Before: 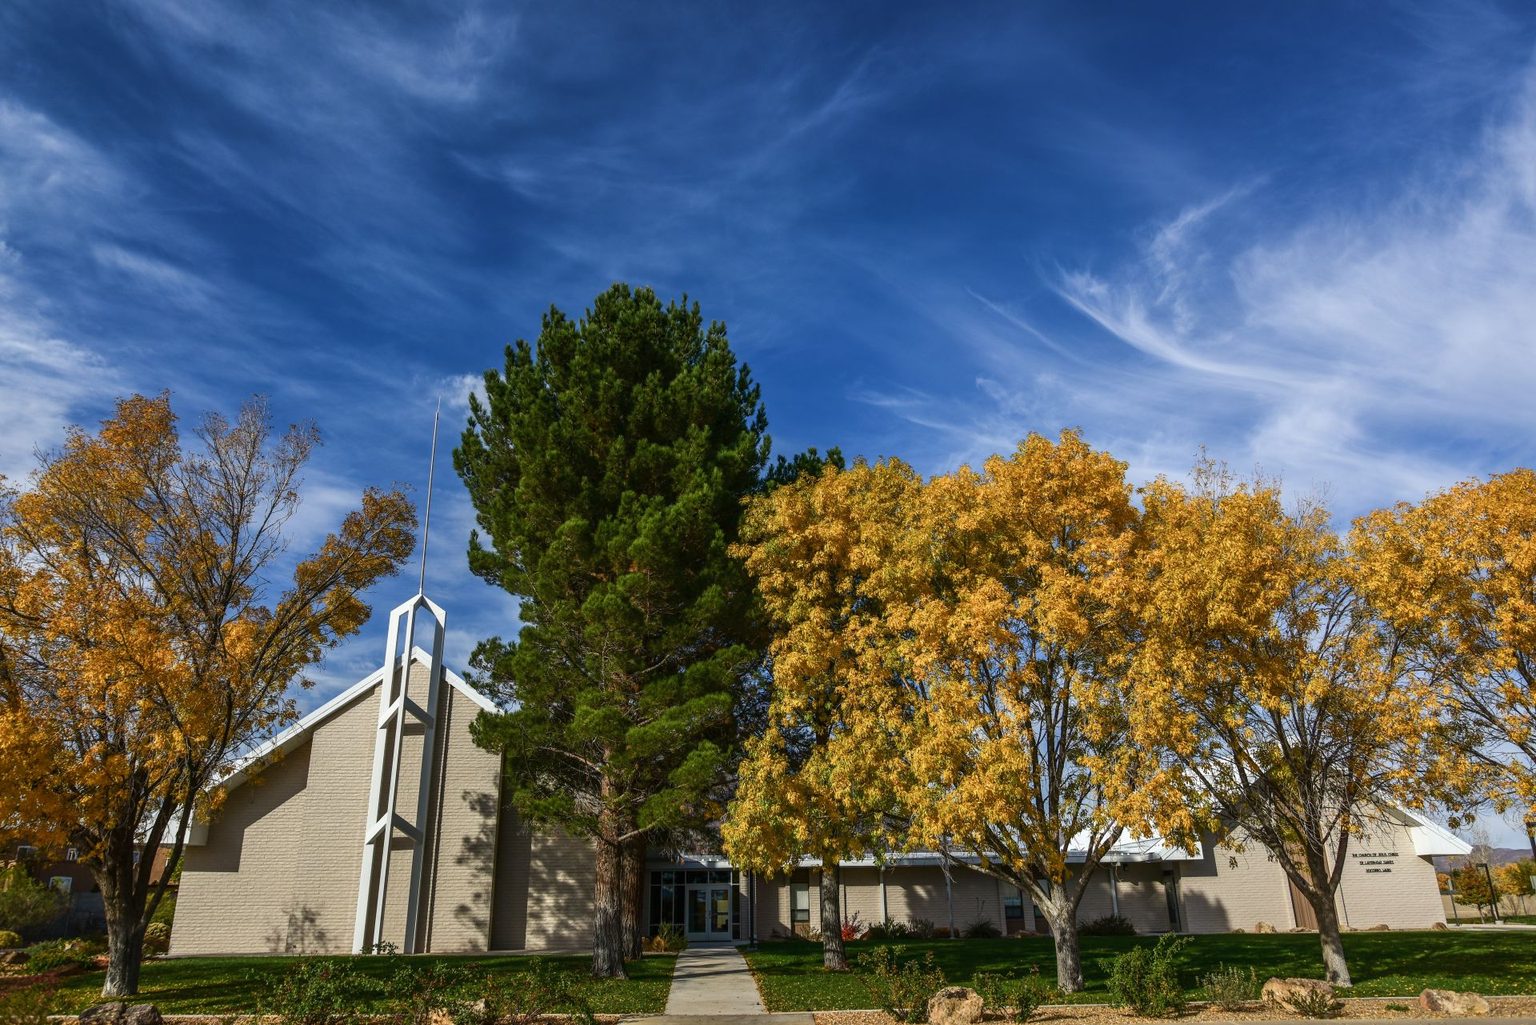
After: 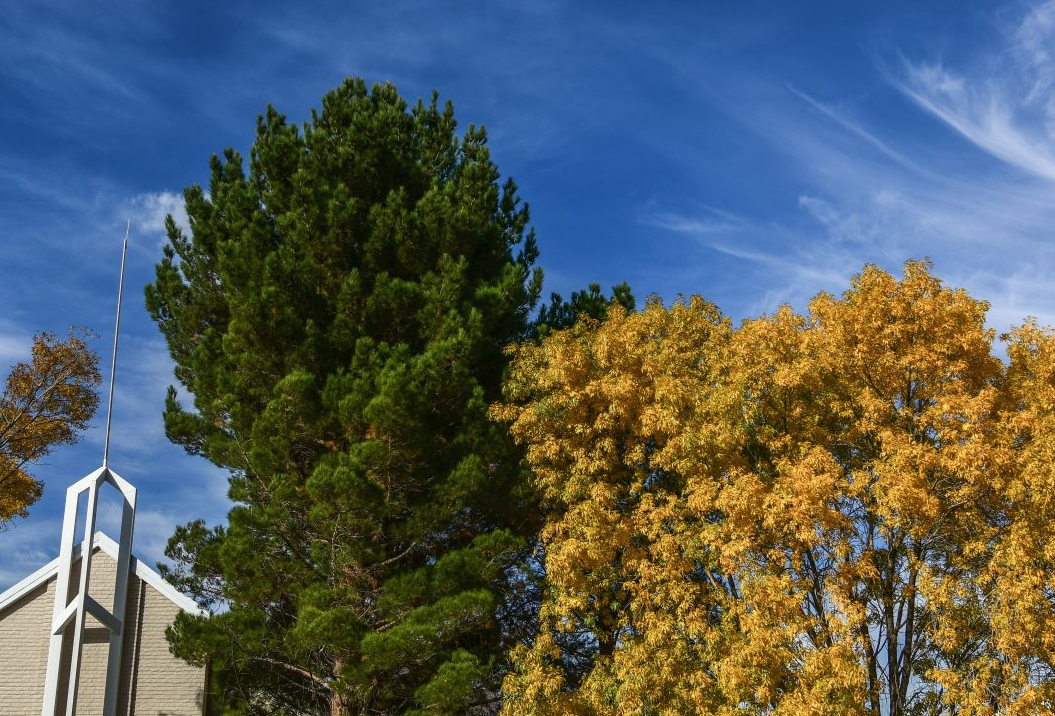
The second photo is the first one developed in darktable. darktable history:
crop and rotate: left 21.971%, top 21.576%, right 23.063%, bottom 22.507%
